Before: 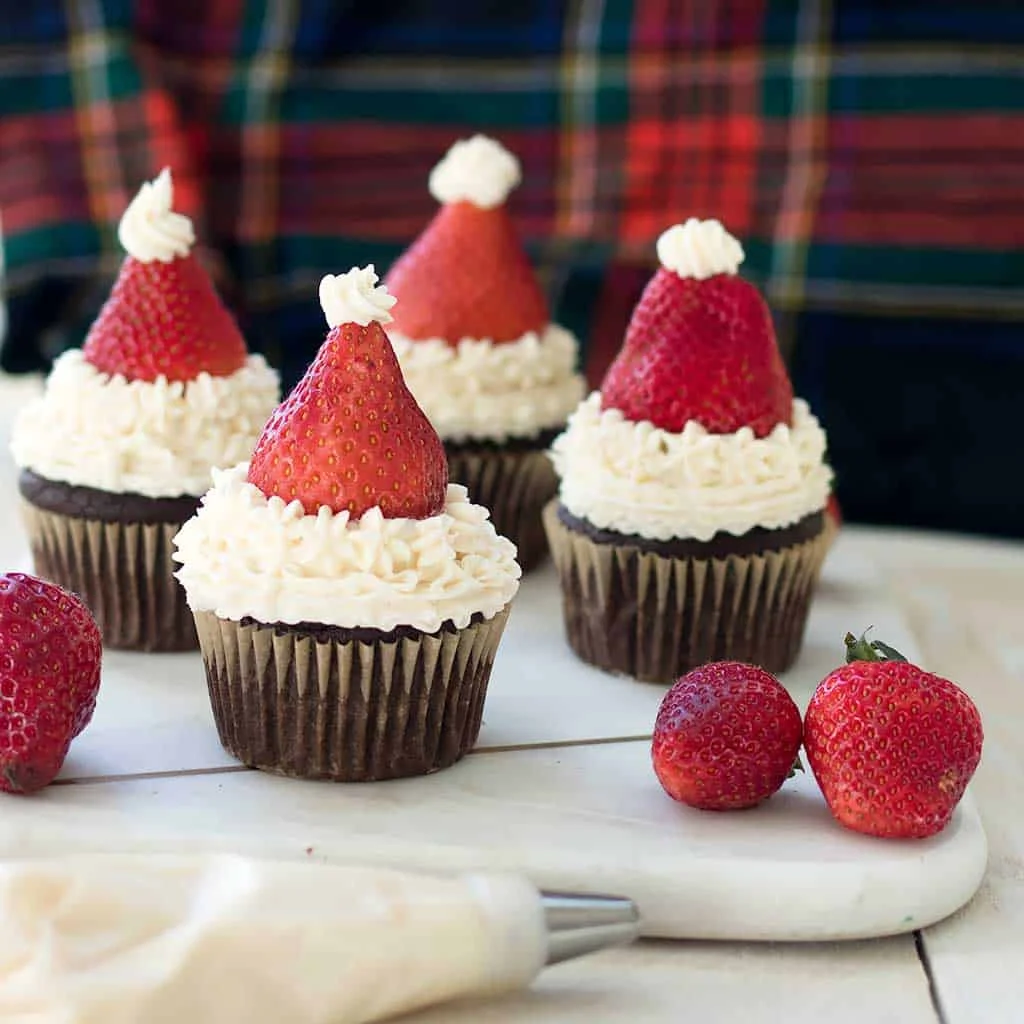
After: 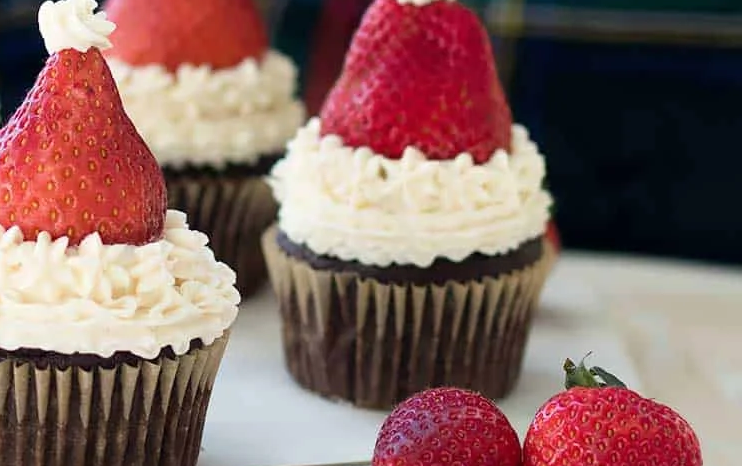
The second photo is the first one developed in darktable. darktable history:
crop and rotate: left 27.519%, top 26.776%, bottom 27.661%
